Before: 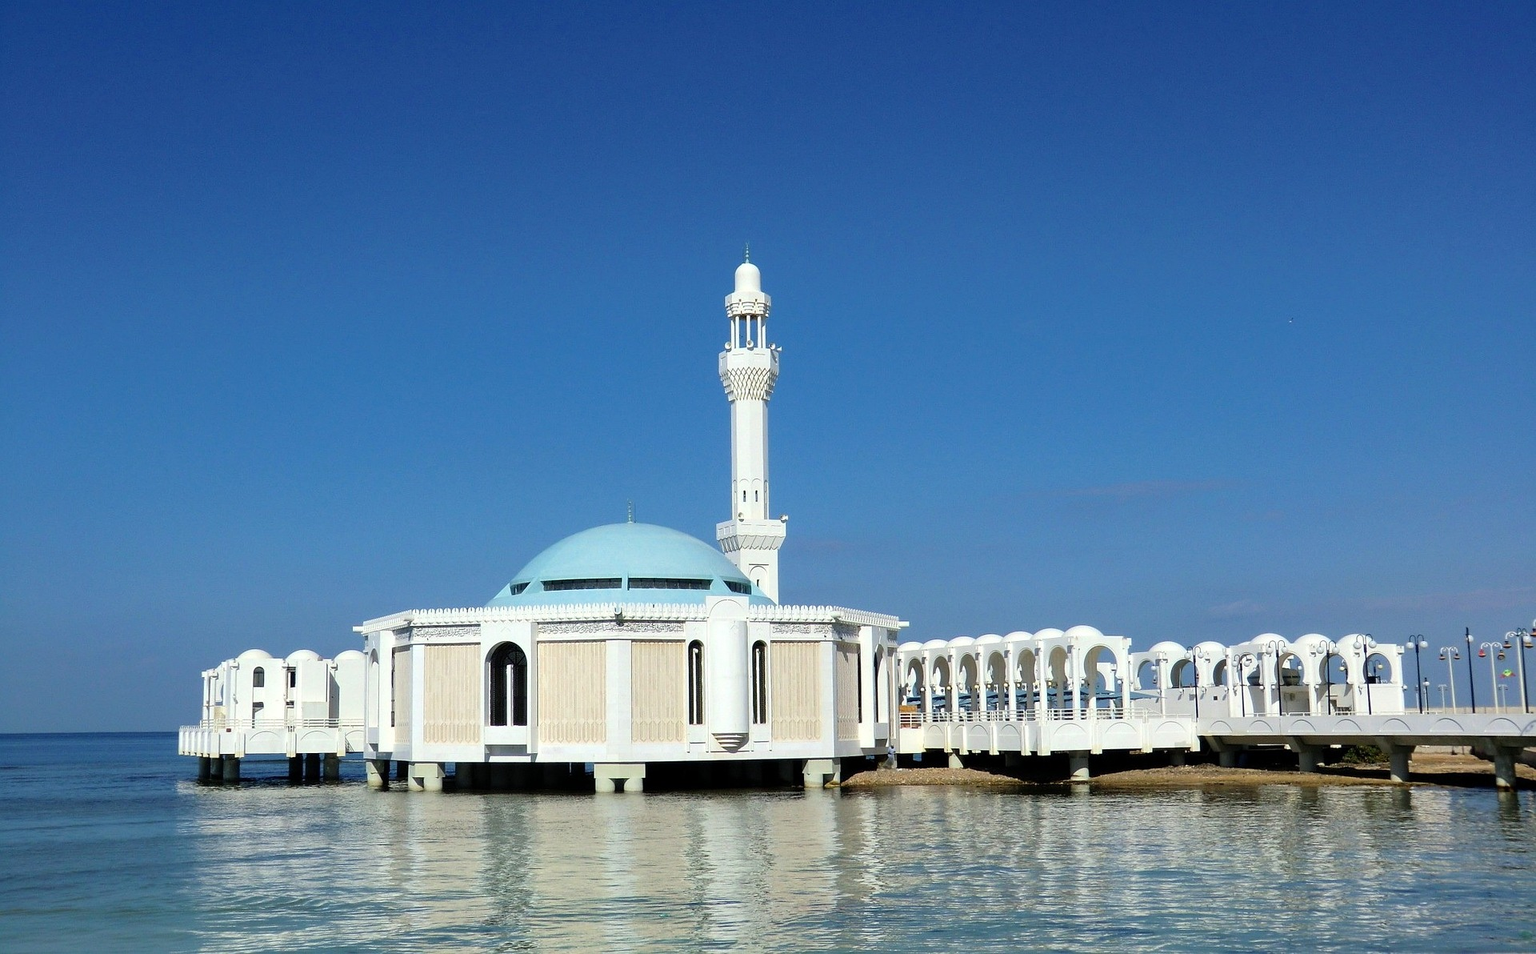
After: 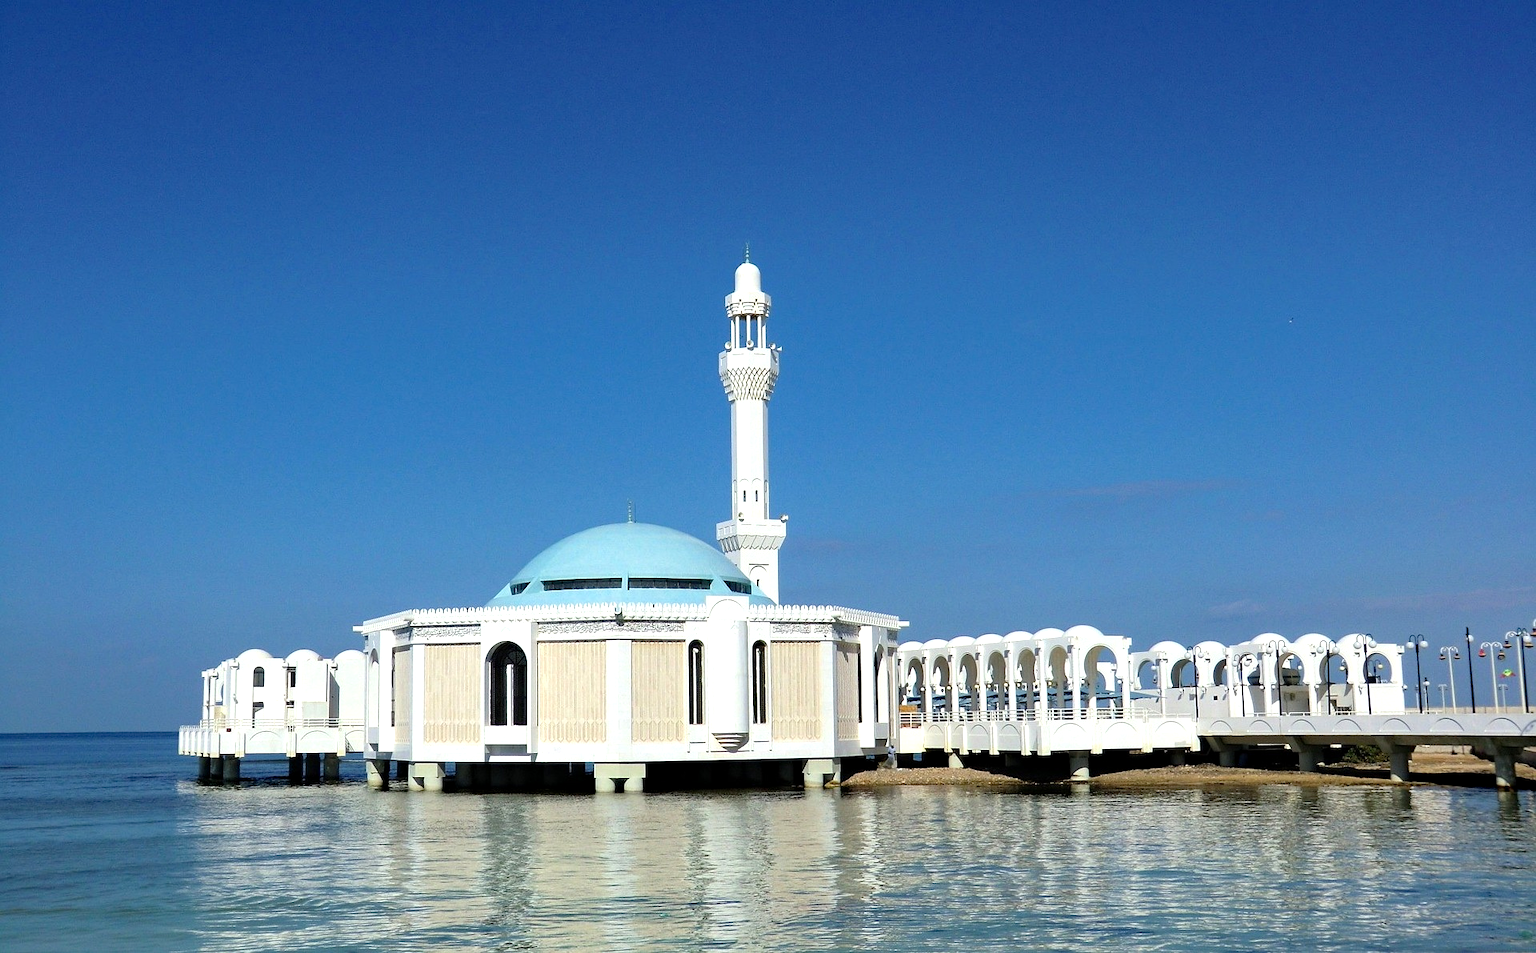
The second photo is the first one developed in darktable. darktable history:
haze removal: compatibility mode true, adaptive false
levels: levels [0, 0.492, 0.984]
tone equalizer: mask exposure compensation -0.492 EV
contrast brightness saturation: saturation -0.047
exposure: exposure 0.207 EV, compensate highlight preservation false
